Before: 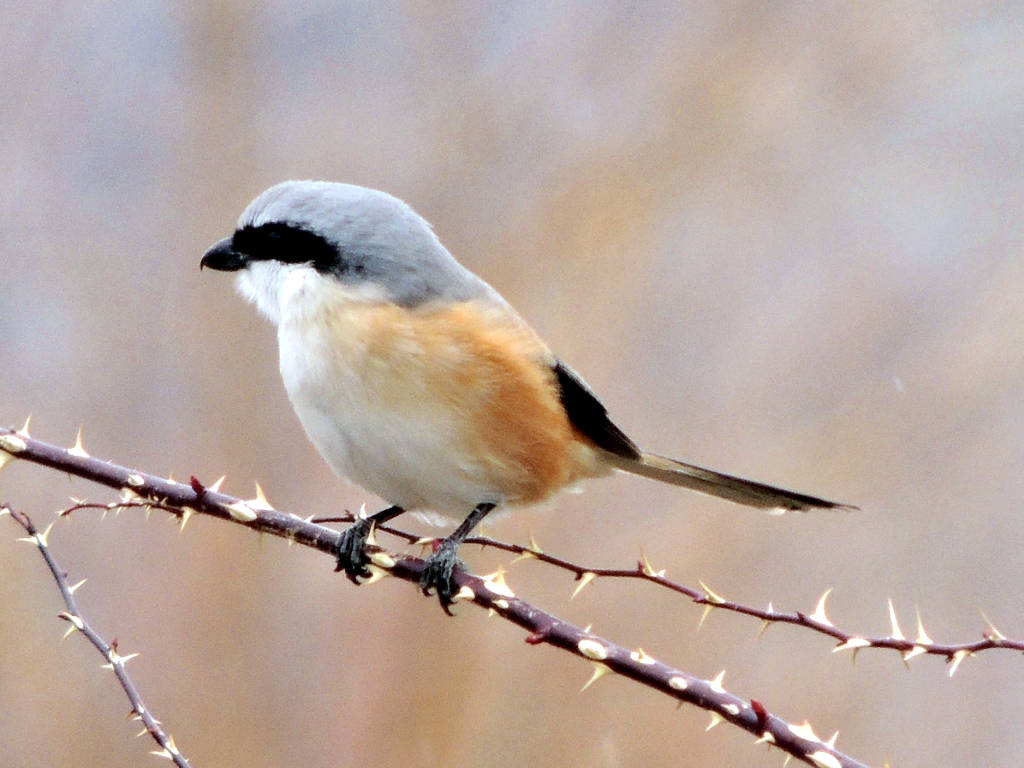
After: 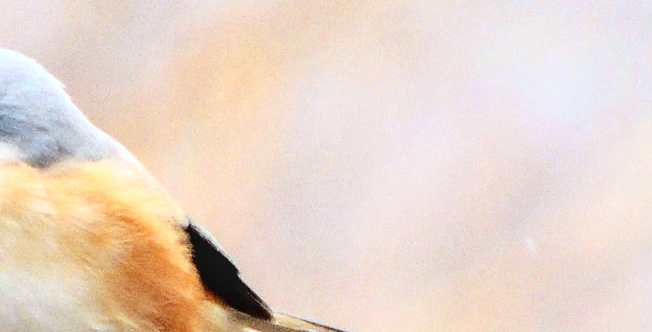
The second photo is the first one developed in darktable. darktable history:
crop: left 36.005%, top 18.293%, right 0.31%, bottom 38.444%
local contrast: on, module defaults
base curve: curves: ch0 [(0, 0) (0.028, 0.03) (0.121, 0.232) (0.46, 0.748) (0.859, 0.968) (1, 1)]
